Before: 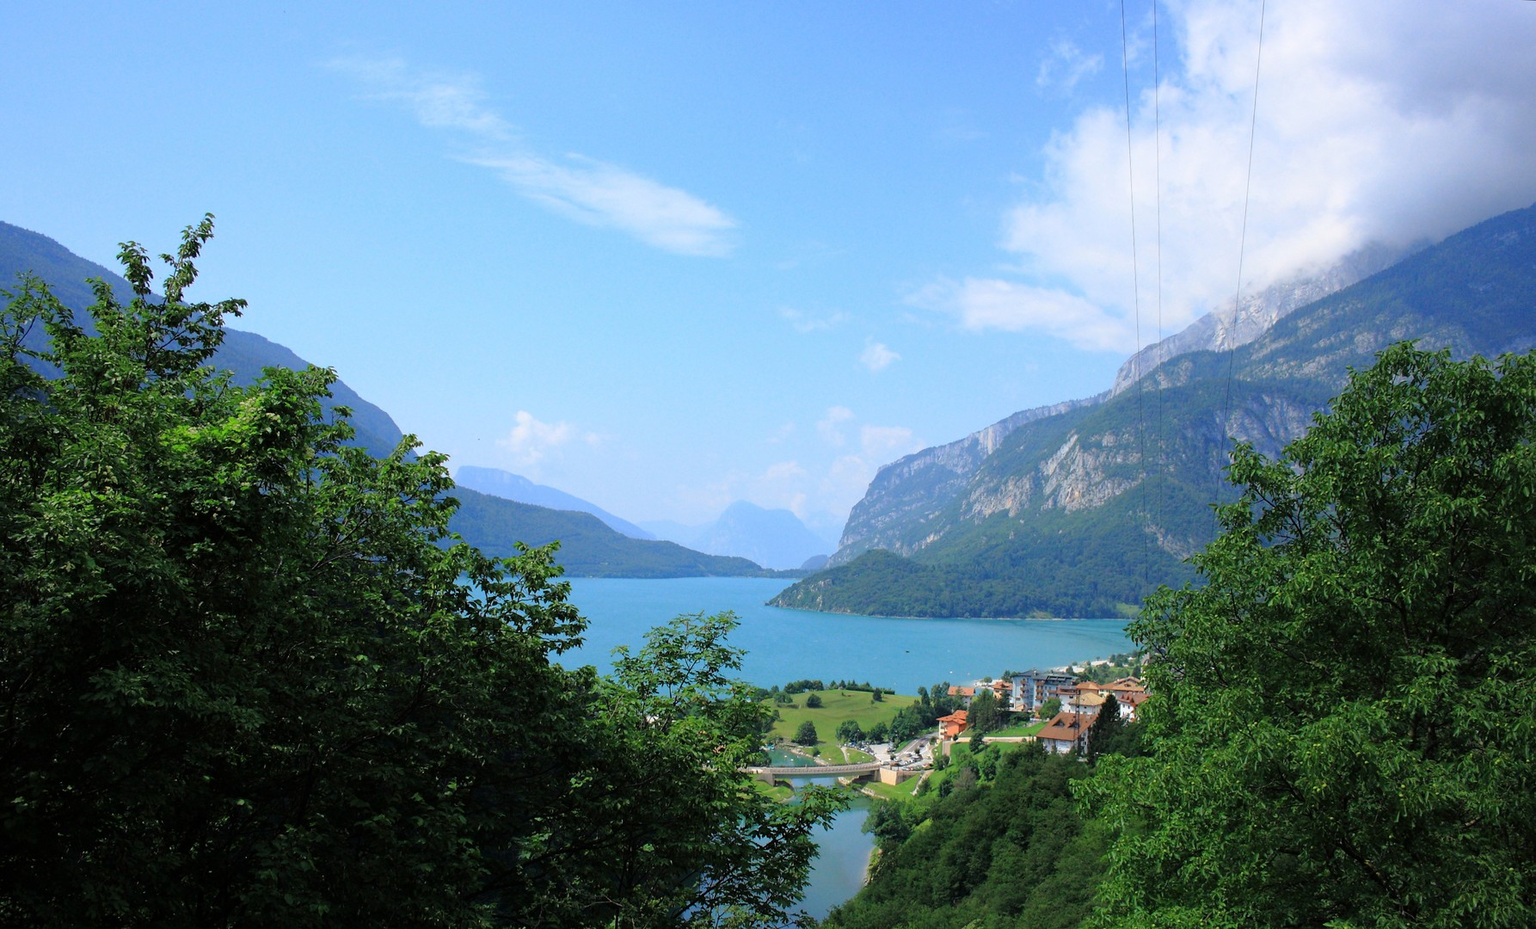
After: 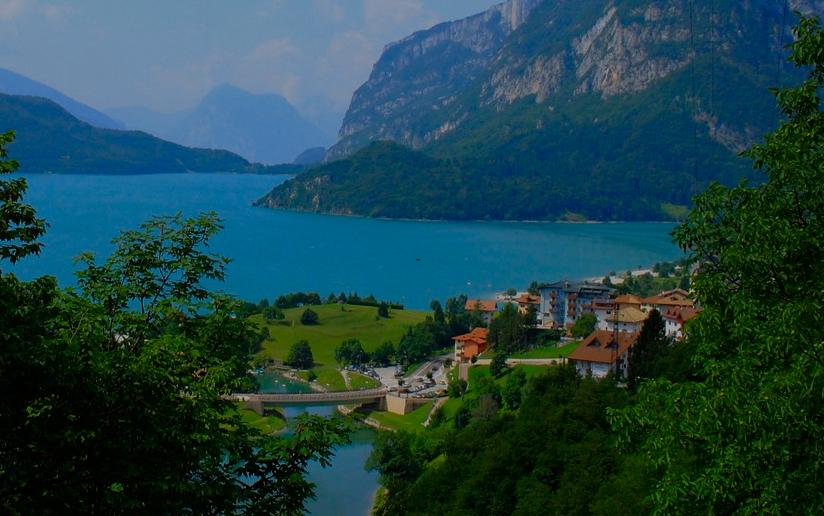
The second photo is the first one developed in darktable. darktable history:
crop: left 35.711%, top 46.123%, right 18.125%, bottom 6.048%
color balance rgb: power › chroma 0.226%, power › hue 60.11°, global offset › hue 168.88°, perceptual saturation grading › global saturation 0.197%, perceptual saturation grading › highlights -32.823%, perceptual saturation grading › mid-tones 5.289%, perceptual saturation grading › shadows 17.83%, global vibrance 41.633%
contrast brightness saturation: contrast 0.142
exposure: exposure -1.493 EV, compensate exposure bias true, compensate highlight preservation false
color correction: highlights b* 0.039, saturation 1.11
